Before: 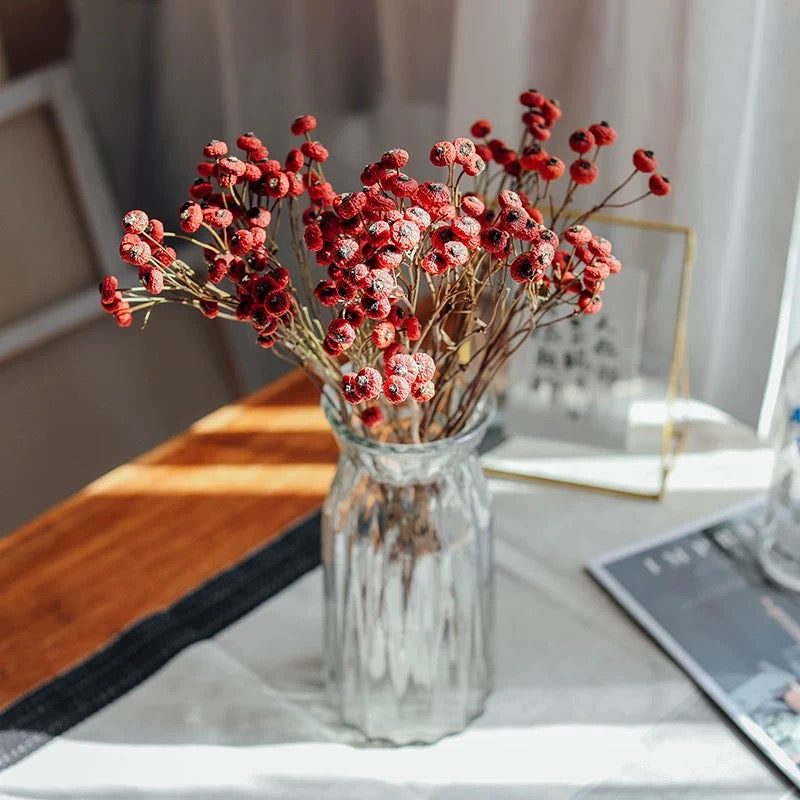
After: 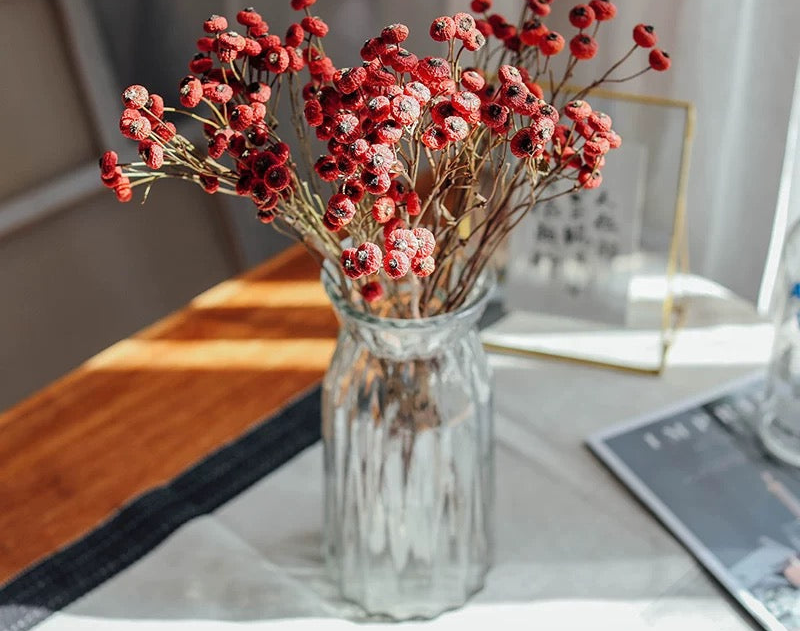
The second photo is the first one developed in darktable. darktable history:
crop and rotate: top 15.741%, bottom 5.341%
shadows and highlights: shadows 25.59, highlights -23.63
